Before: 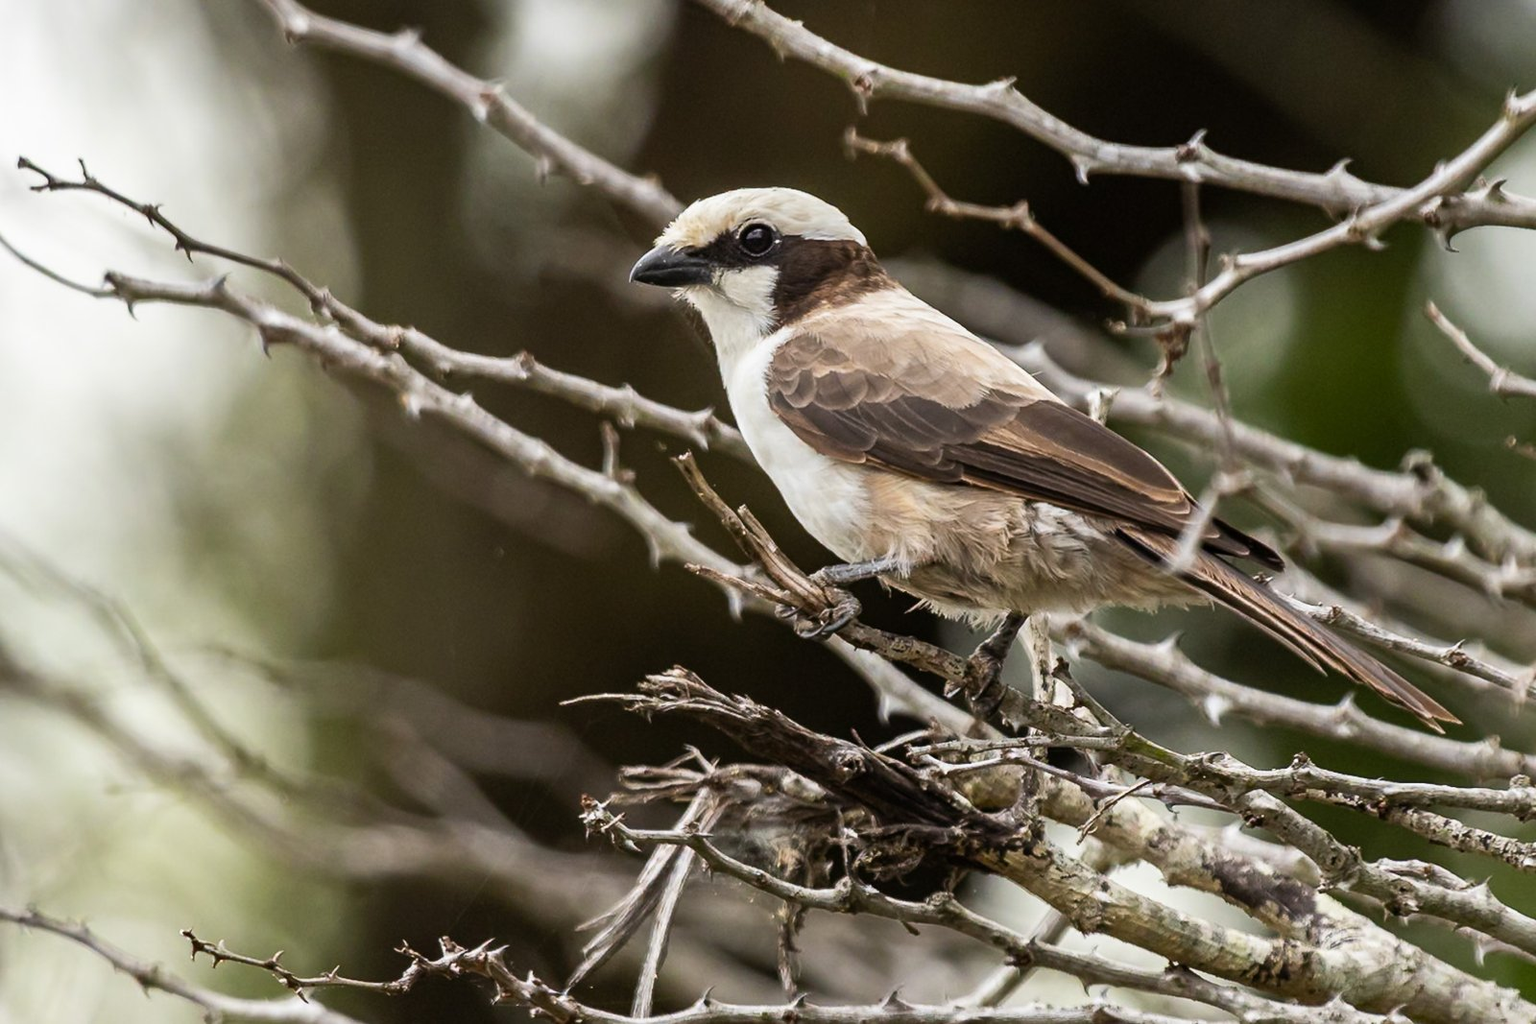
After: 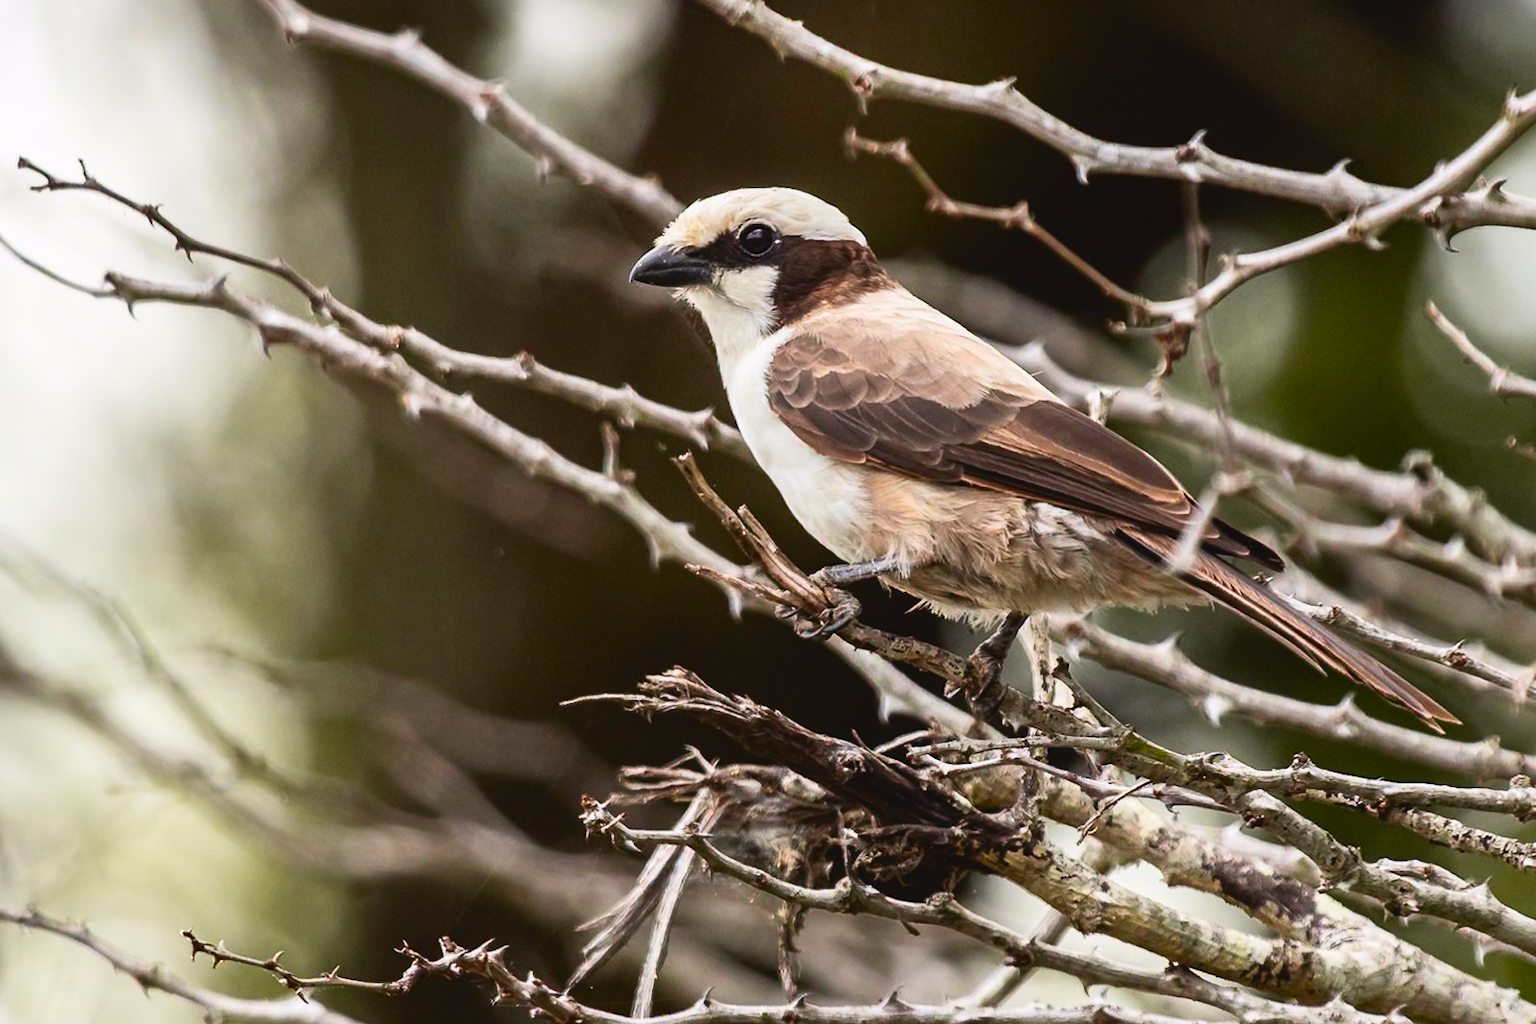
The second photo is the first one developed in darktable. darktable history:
tone curve: curves: ch0 [(0, 0.036) (0.119, 0.115) (0.461, 0.479) (0.715, 0.767) (0.817, 0.865) (1, 0.998)]; ch1 [(0, 0) (0.377, 0.416) (0.44, 0.461) (0.487, 0.49) (0.514, 0.525) (0.538, 0.561) (0.67, 0.713) (1, 1)]; ch2 [(0, 0) (0.38, 0.405) (0.463, 0.445) (0.492, 0.486) (0.529, 0.533) (0.578, 0.59) (0.653, 0.698) (1, 1)], color space Lab, independent channels, preserve colors none
